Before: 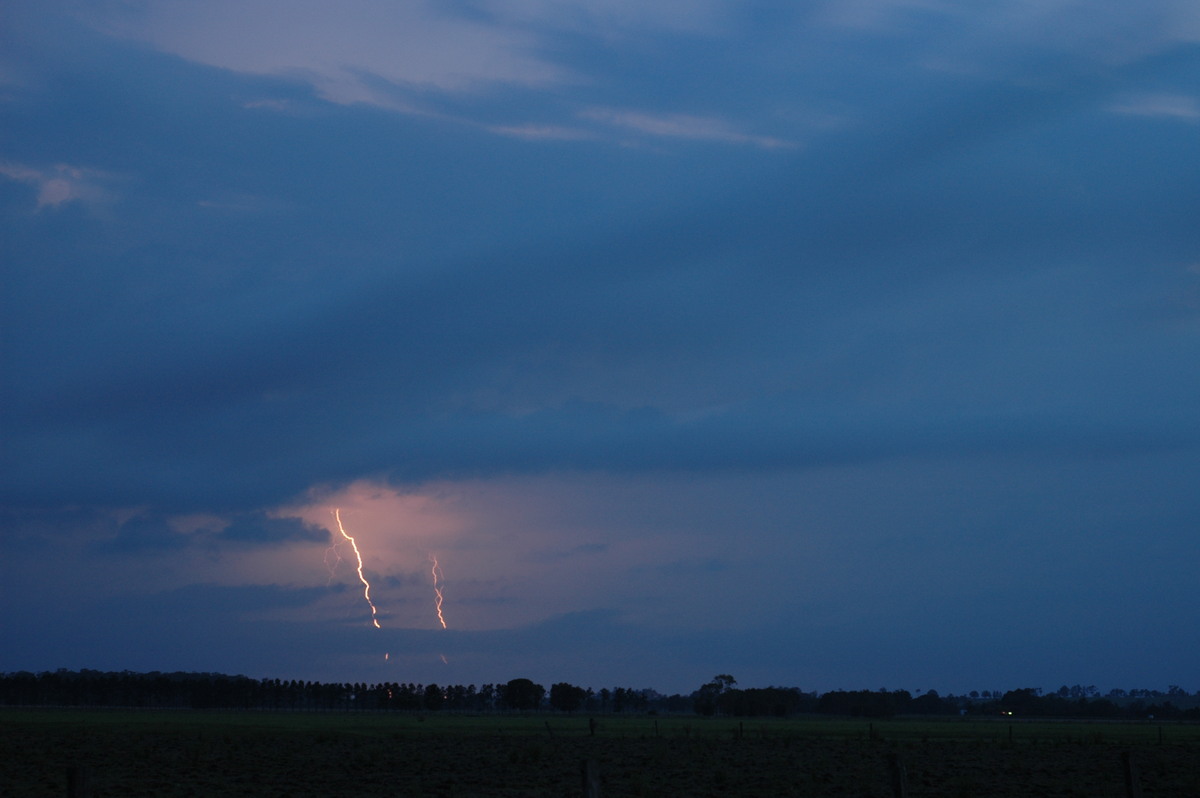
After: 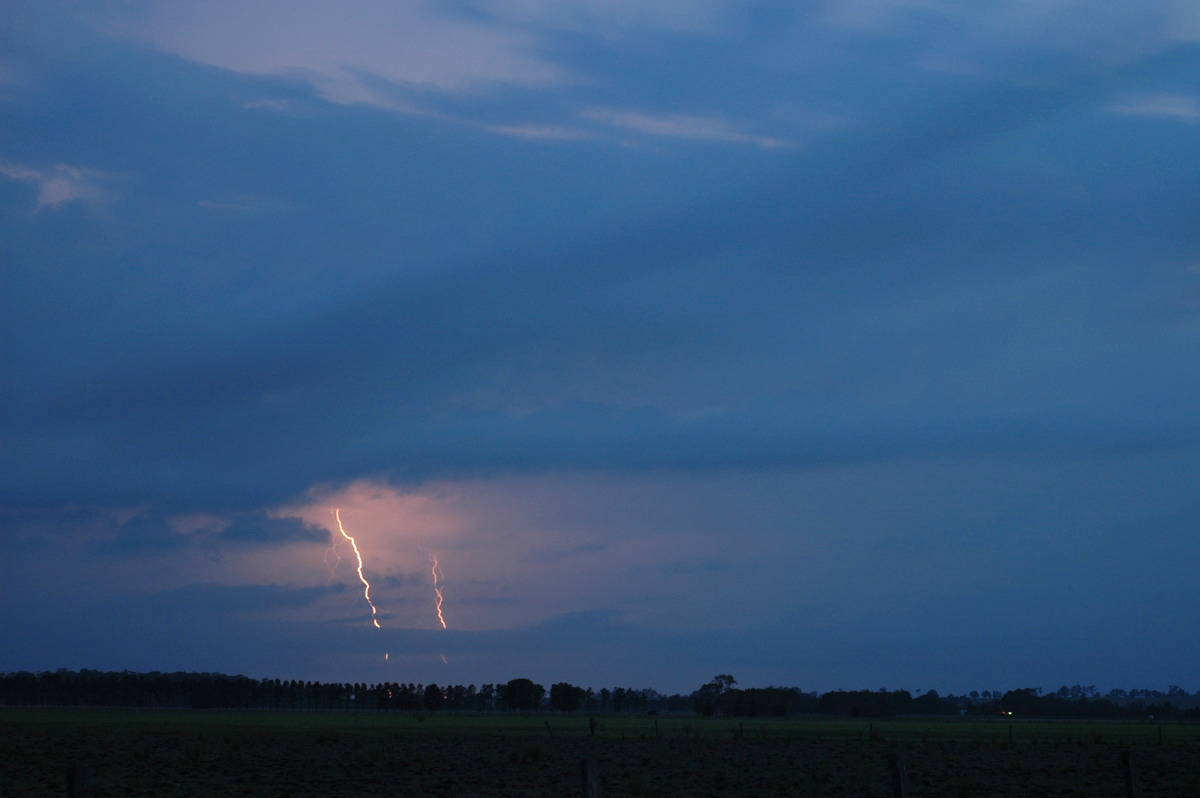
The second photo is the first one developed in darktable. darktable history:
exposure: exposure 0.2 EV, compensate exposure bias true, compensate highlight preservation false
